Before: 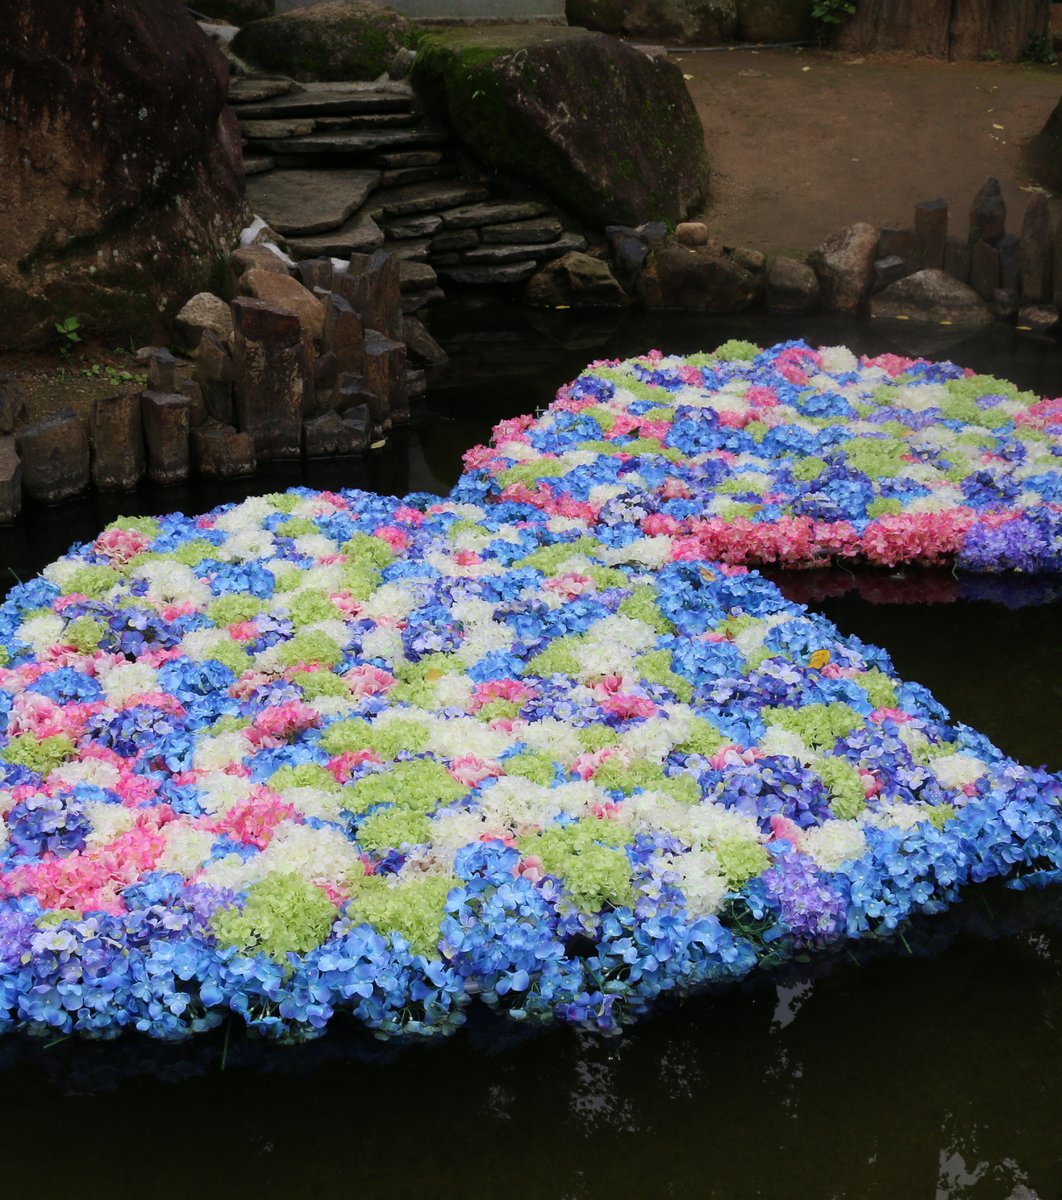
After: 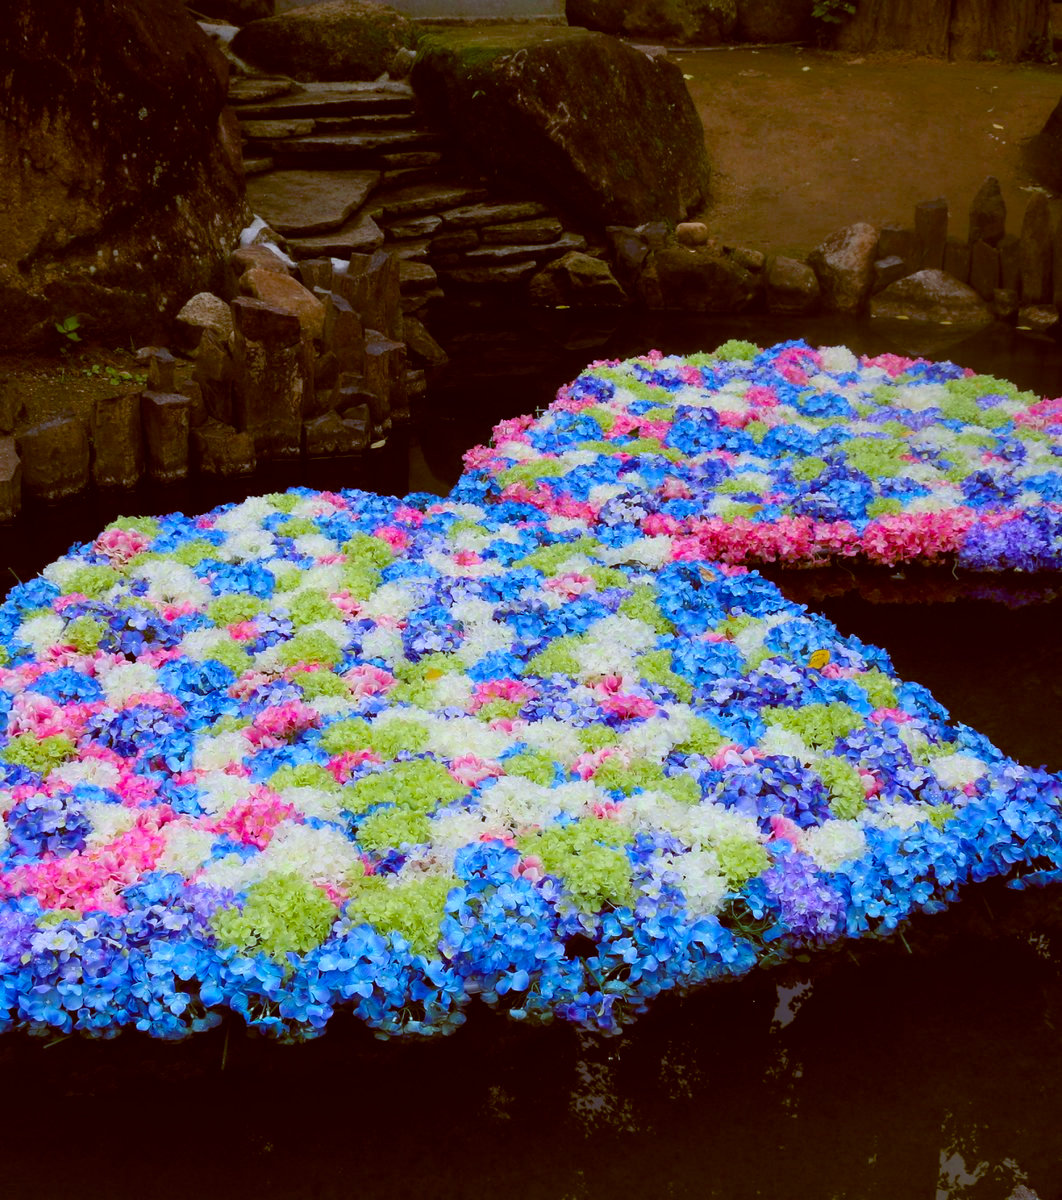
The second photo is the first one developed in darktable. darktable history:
color balance rgb: perceptual saturation grading › global saturation 30%, global vibrance 20%
color balance: lift [1, 1.015, 1.004, 0.985], gamma [1, 0.958, 0.971, 1.042], gain [1, 0.956, 0.977, 1.044]
